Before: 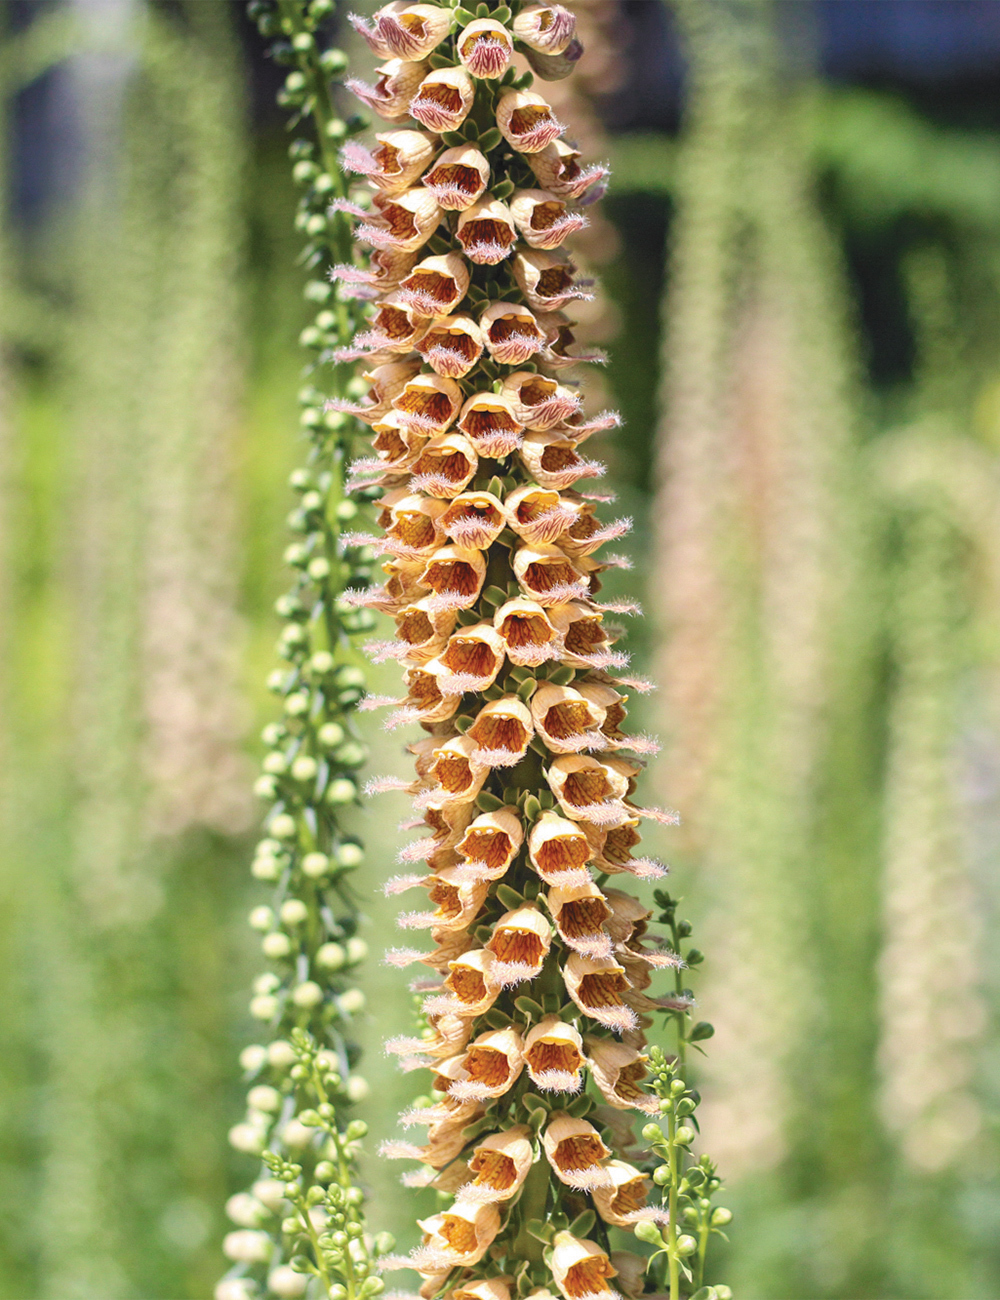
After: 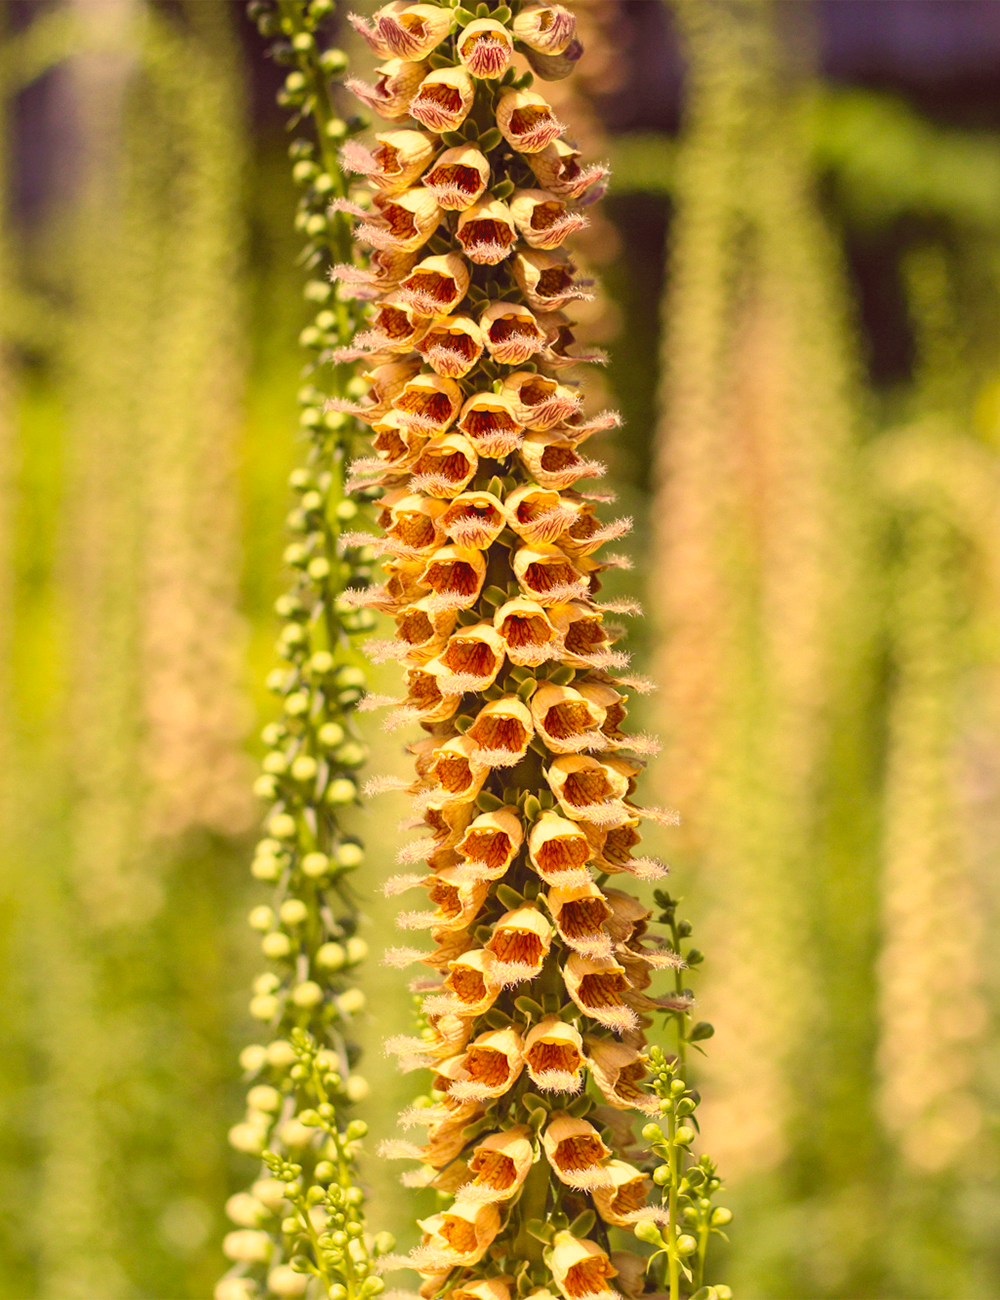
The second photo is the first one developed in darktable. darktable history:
color correction: highlights a* 10.04, highlights b* 38.84, shadows a* 14.03, shadows b* 3.6
